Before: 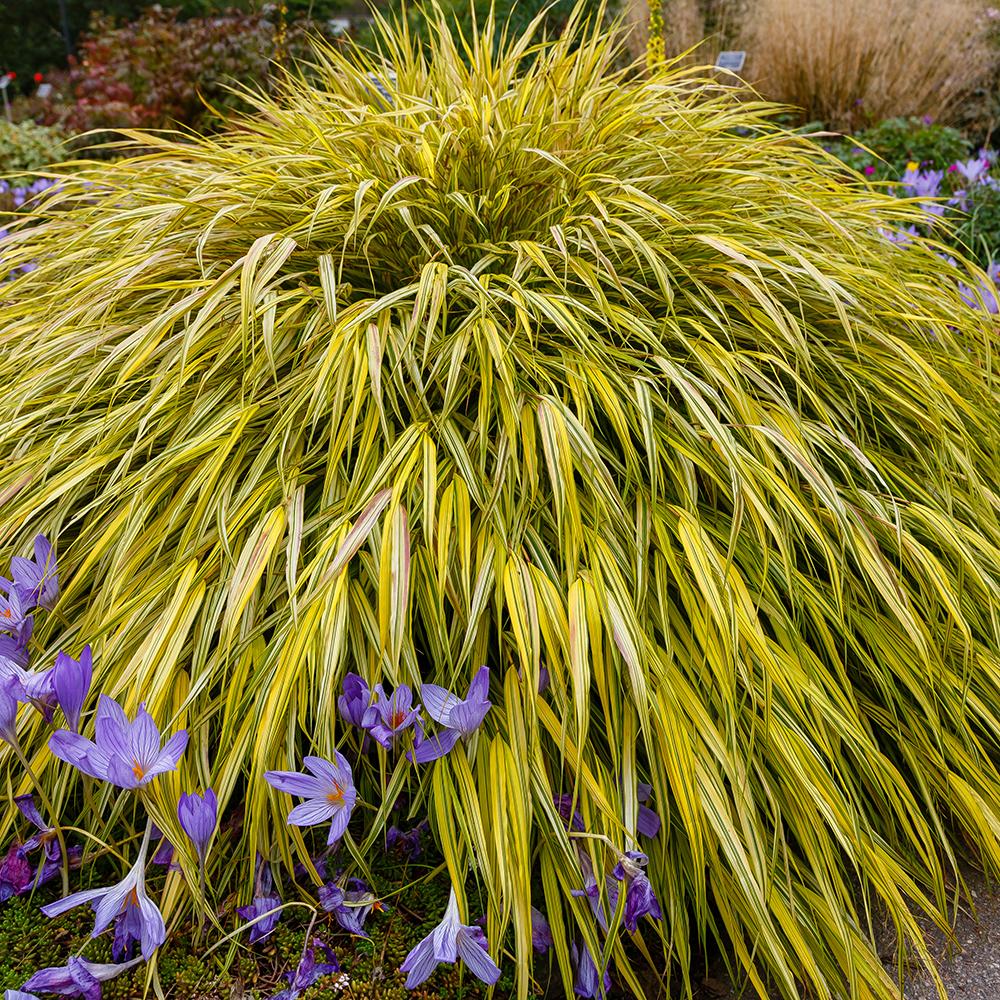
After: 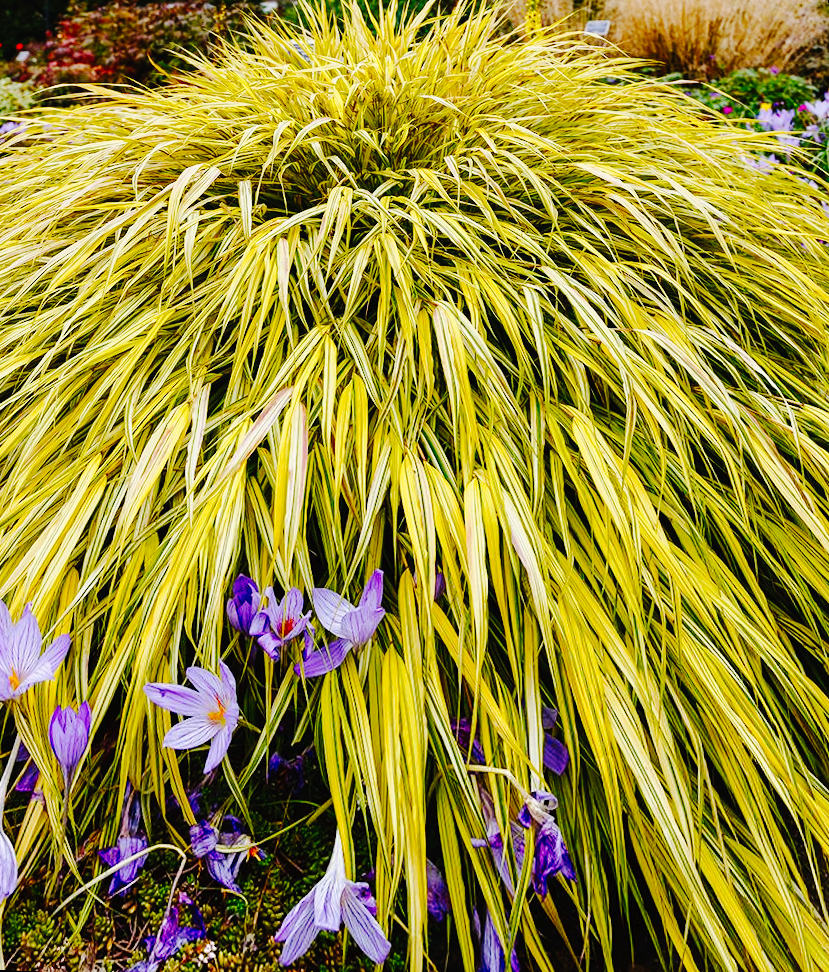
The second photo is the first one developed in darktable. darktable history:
tone curve: curves: ch0 [(0, 0) (0.003, 0.019) (0.011, 0.02) (0.025, 0.019) (0.044, 0.027) (0.069, 0.038) (0.1, 0.056) (0.136, 0.089) (0.177, 0.137) (0.224, 0.187) (0.277, 0.259) (0.335, 0.343) (0.399, 0.437) (0.468, 0.532) (0.543, 0.613) (0.623, 0.685) (0.709, 0.752) (0.801, 0.822) (0.898, 0.9) (1, 1)], preserve colors none
base curve: curves: ch0 [(0, 0) (0.032, 0.025) (0.121, 0.166) (0.206, 0.329) (0.605, 0.79) (1, 1)], preserve colors none
rotate and perspective: rotation 0.72°, lens shift (vertical) -0.352, lens shift (horizontal) -0.051, crop left 0.152, crop right 0.859, crop top 0.019, crop bottom 0.964
